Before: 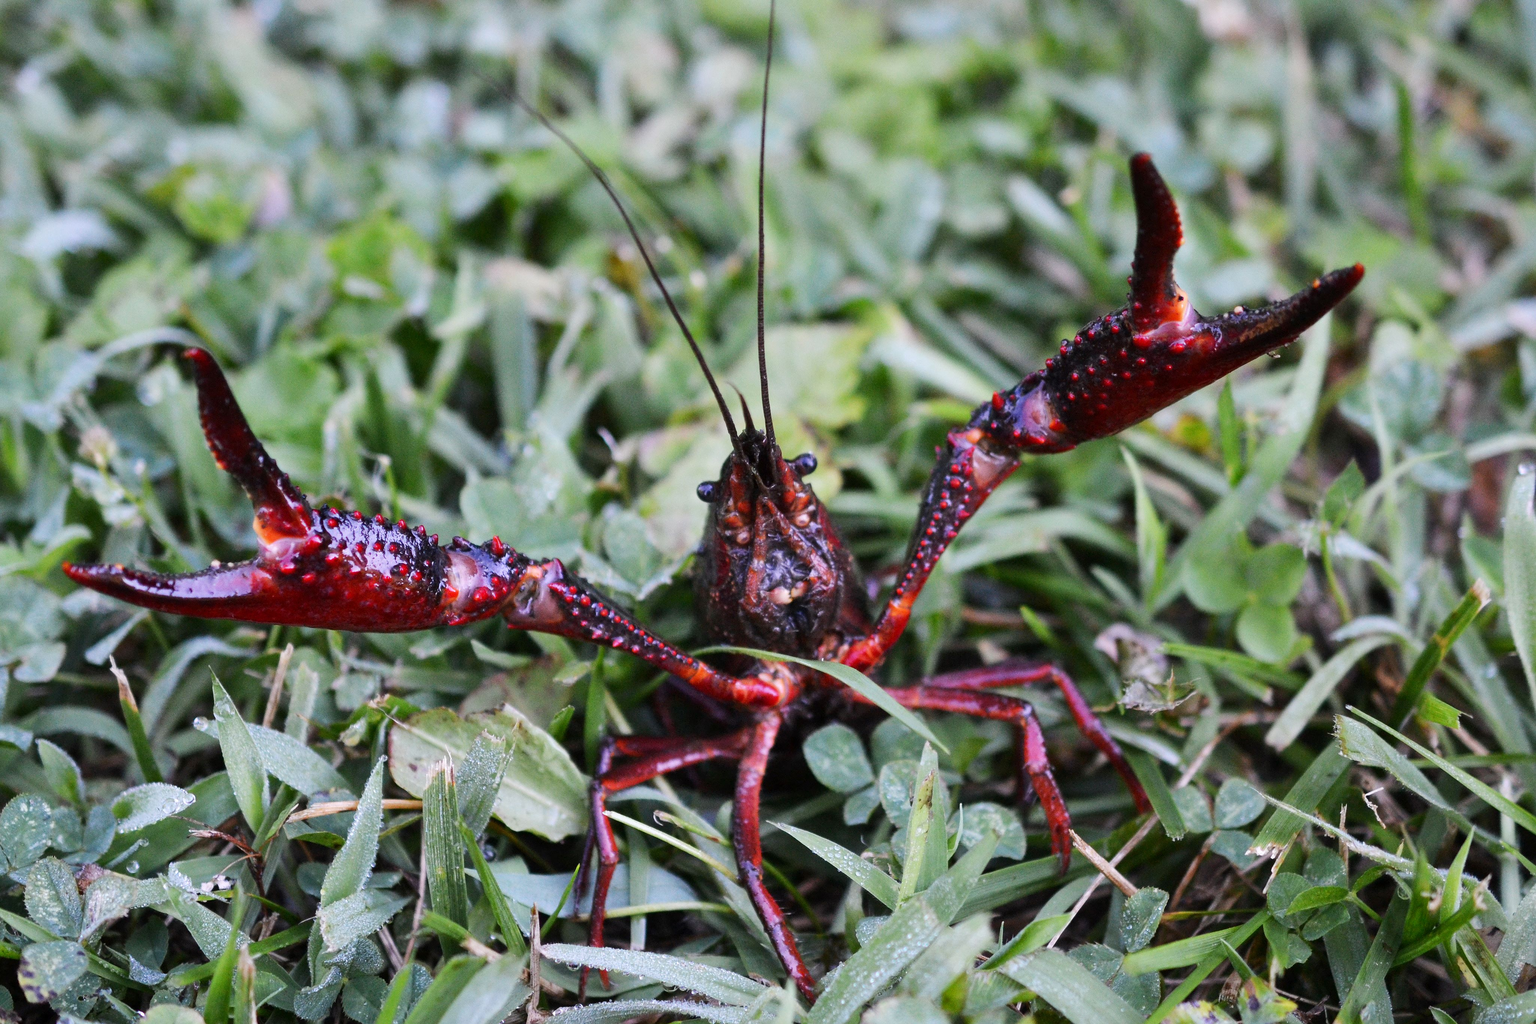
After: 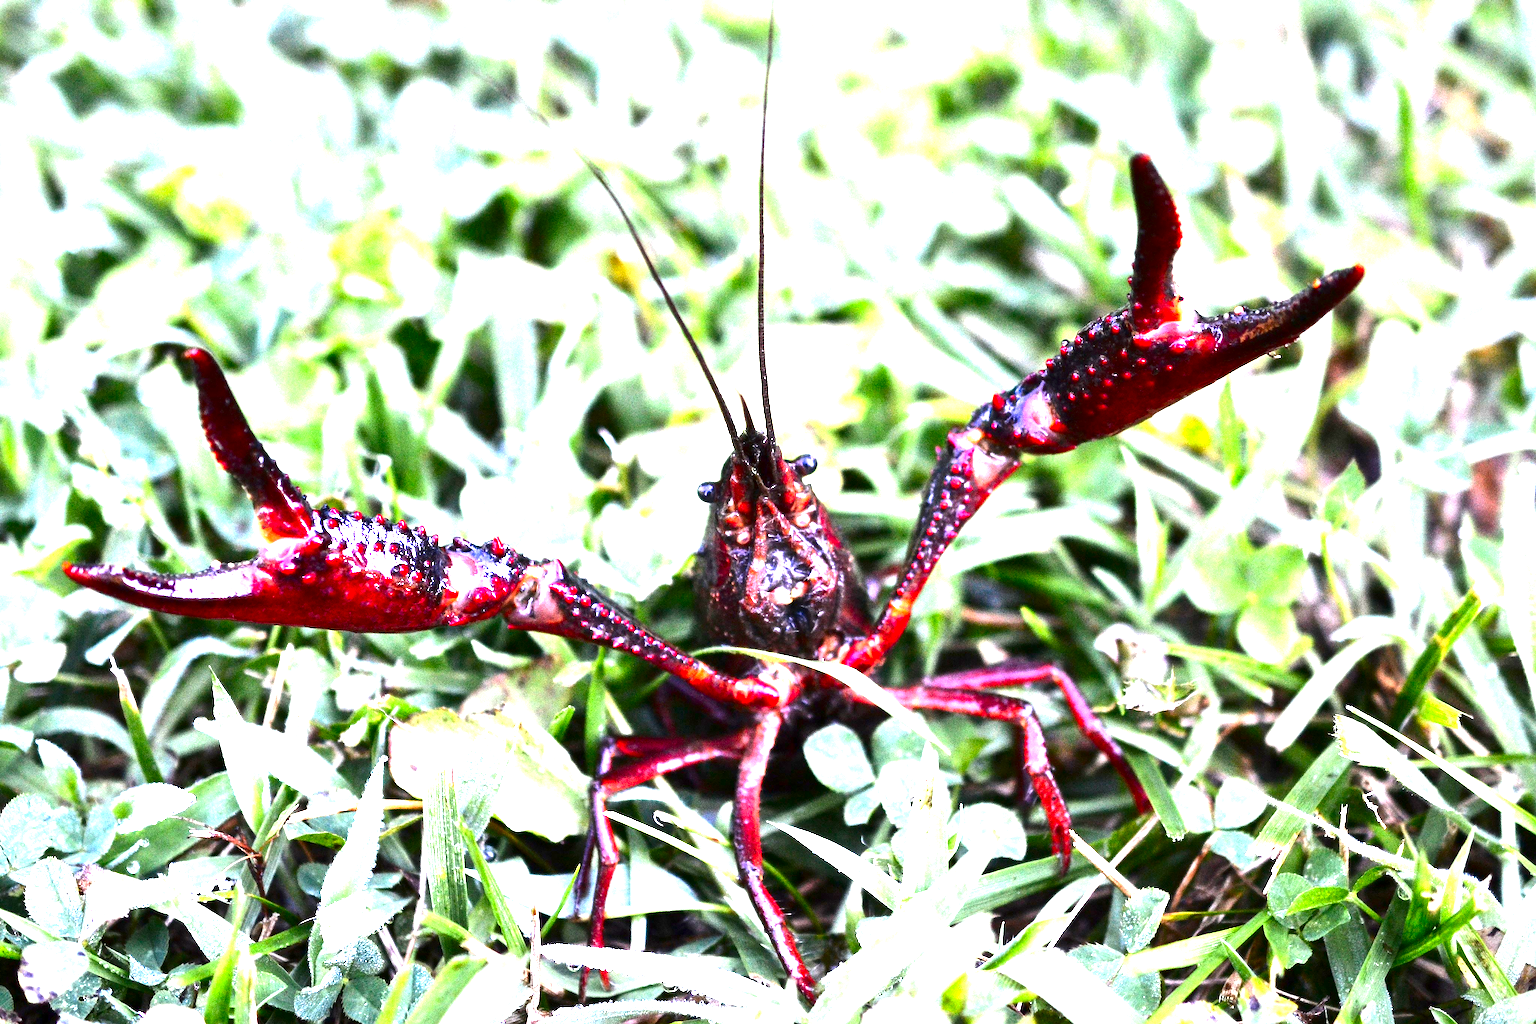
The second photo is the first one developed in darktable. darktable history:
exposure: exposure 2.207 EV, compensate highlight preservation false
contrast brightness saturation: contrast 0.13, brightness -0.24, saturation 0.14
